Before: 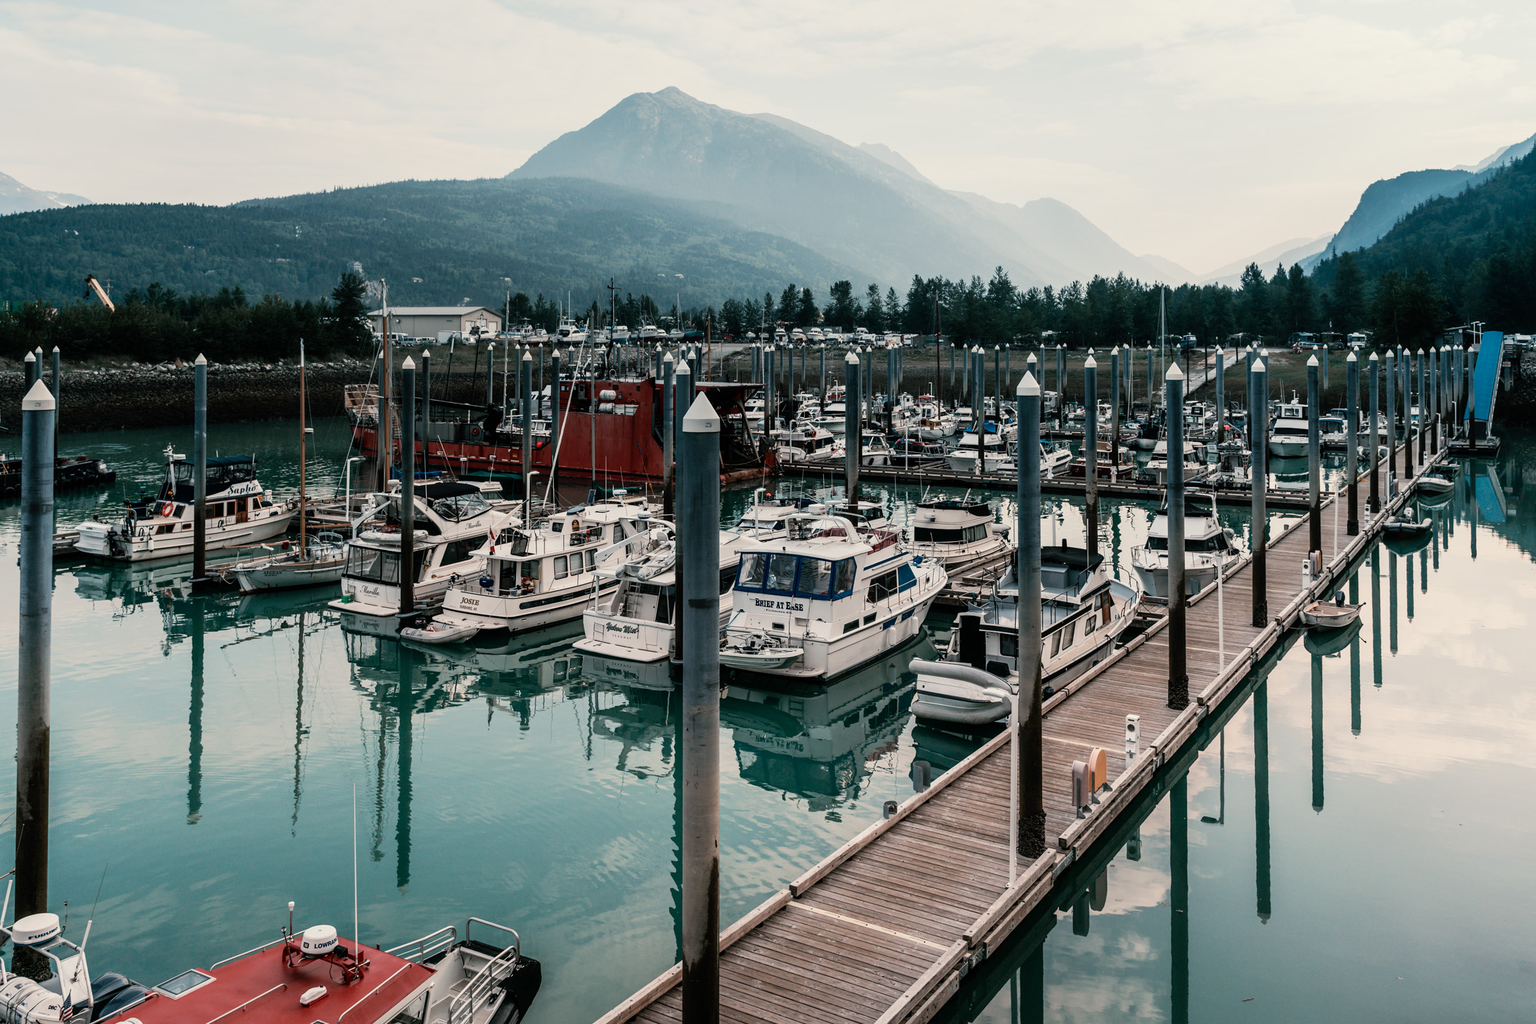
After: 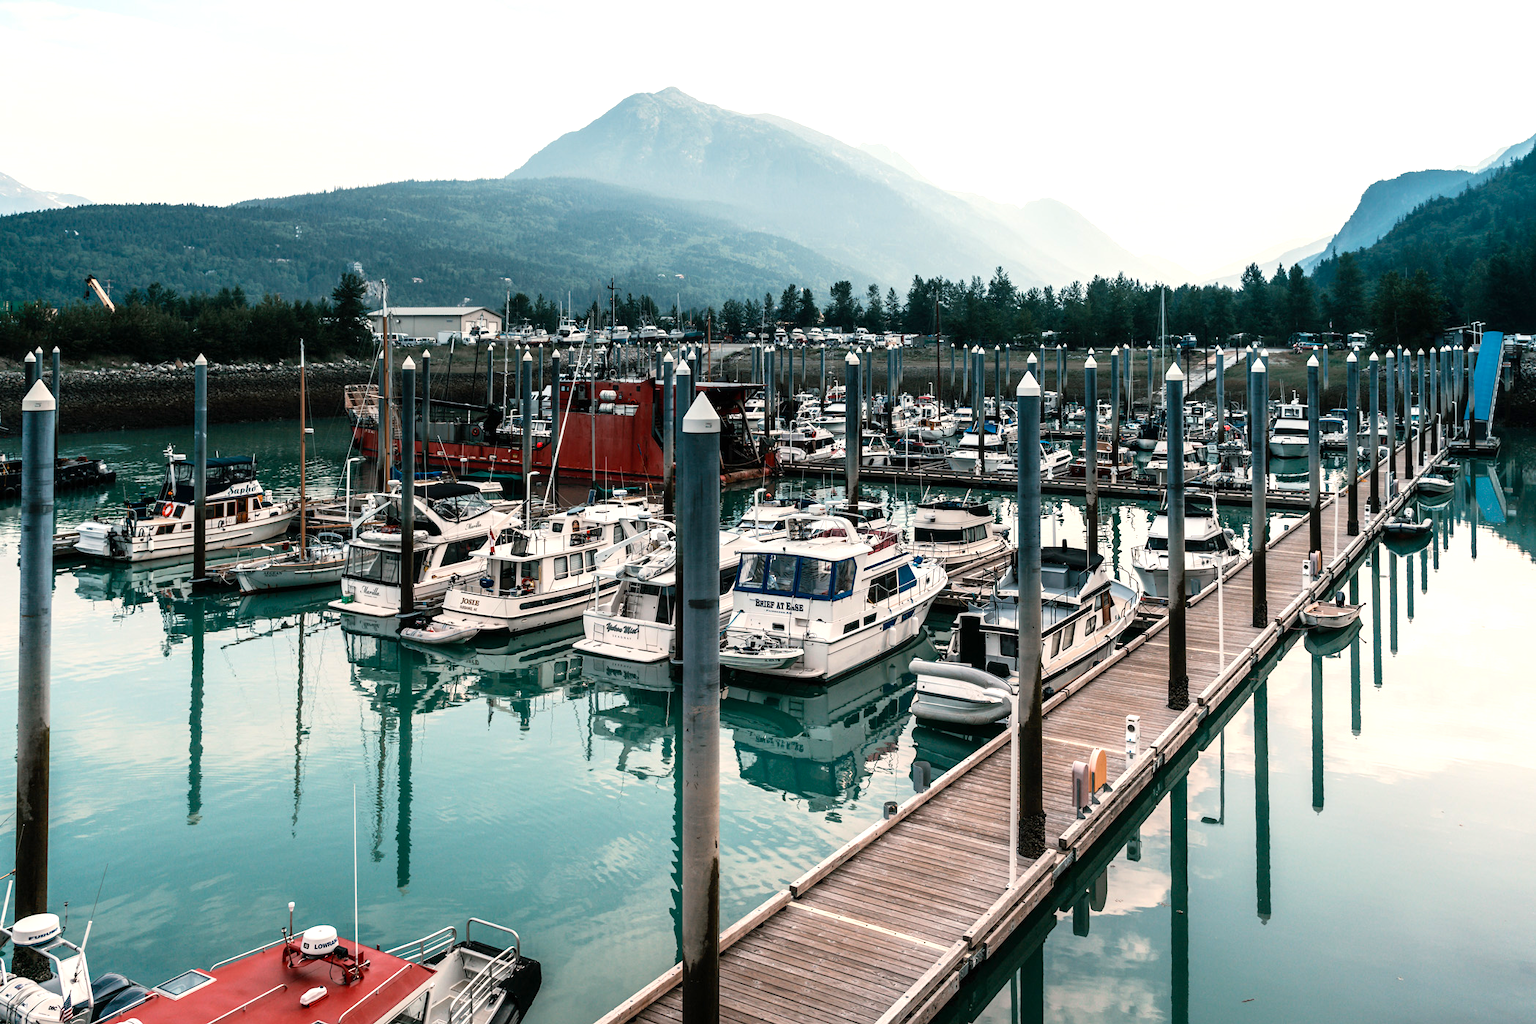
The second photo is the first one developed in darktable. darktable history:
exposure: exposure 0.6 EV, compensate highlight preservation false
color balance: output saturation 110%
